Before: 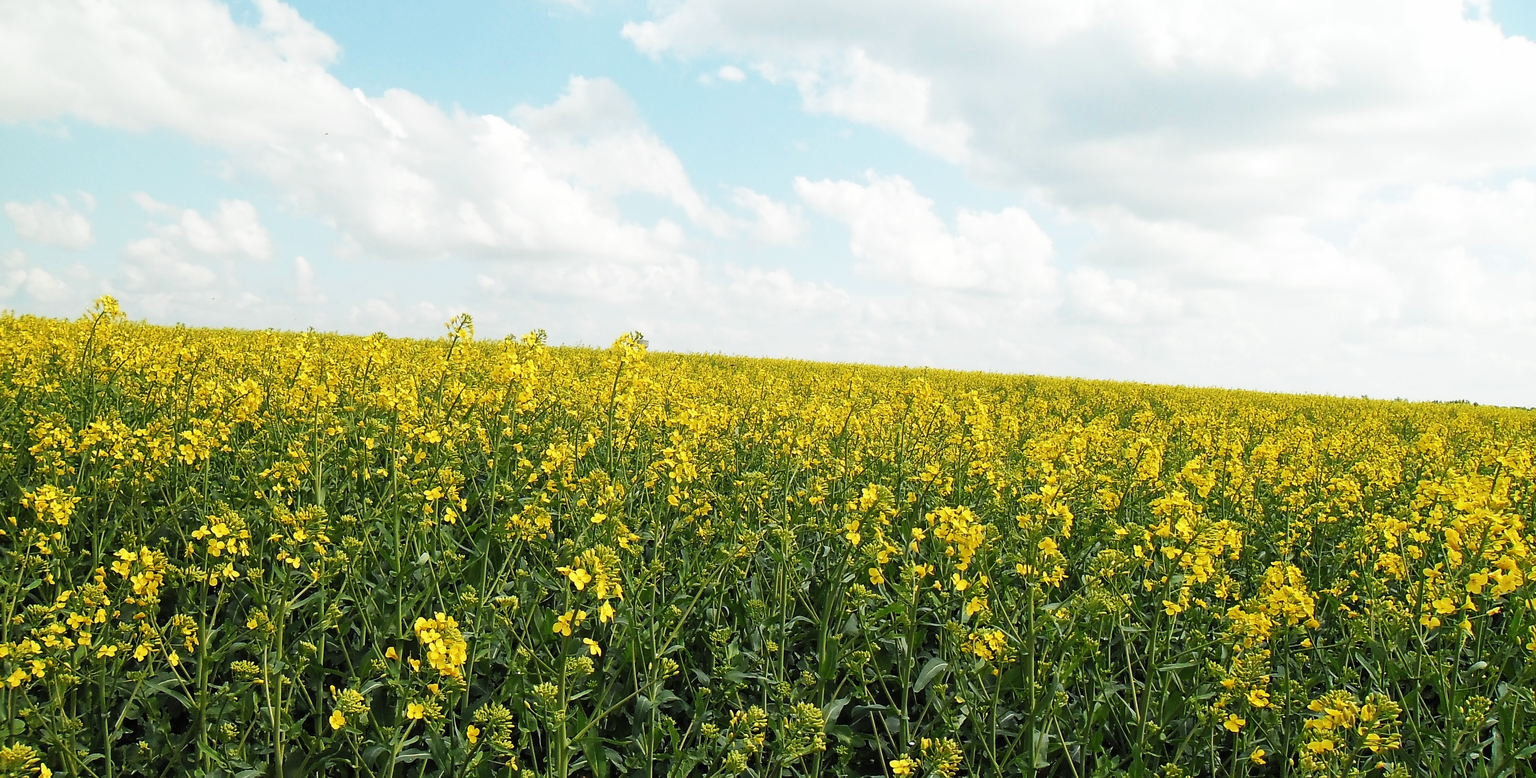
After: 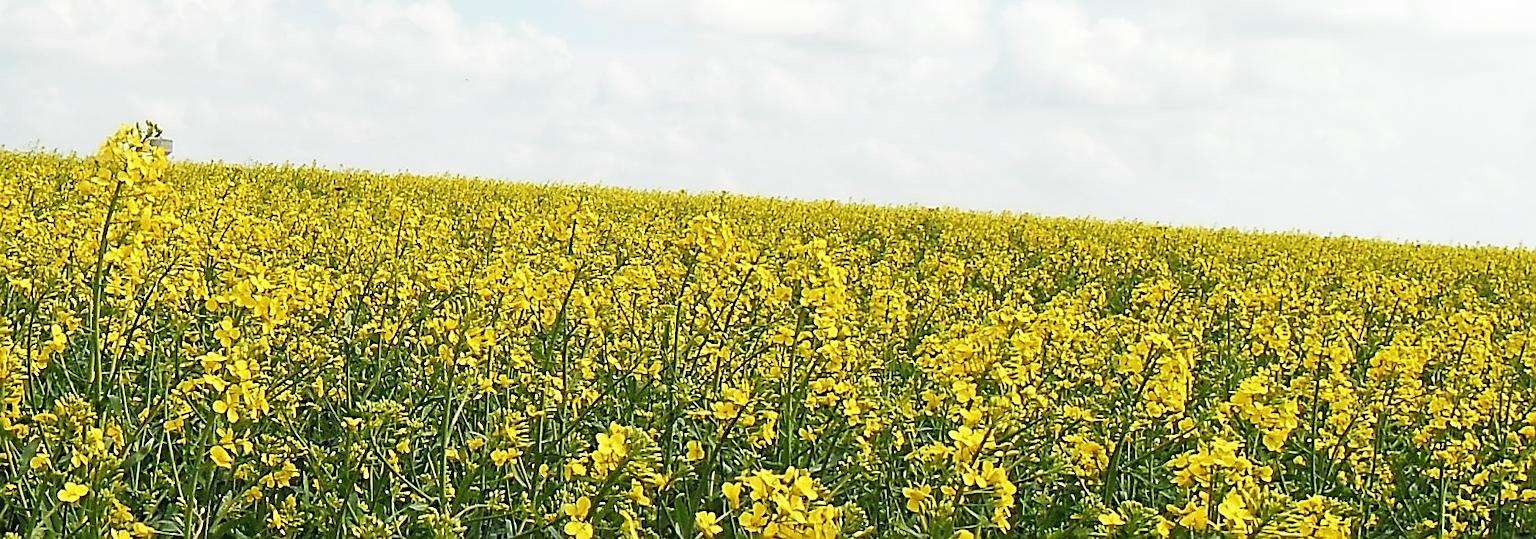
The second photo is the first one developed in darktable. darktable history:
sharpen: on, module defaults
crop: left 36.589%, top 34.744%, right 13.049%, bottom 30.308%
